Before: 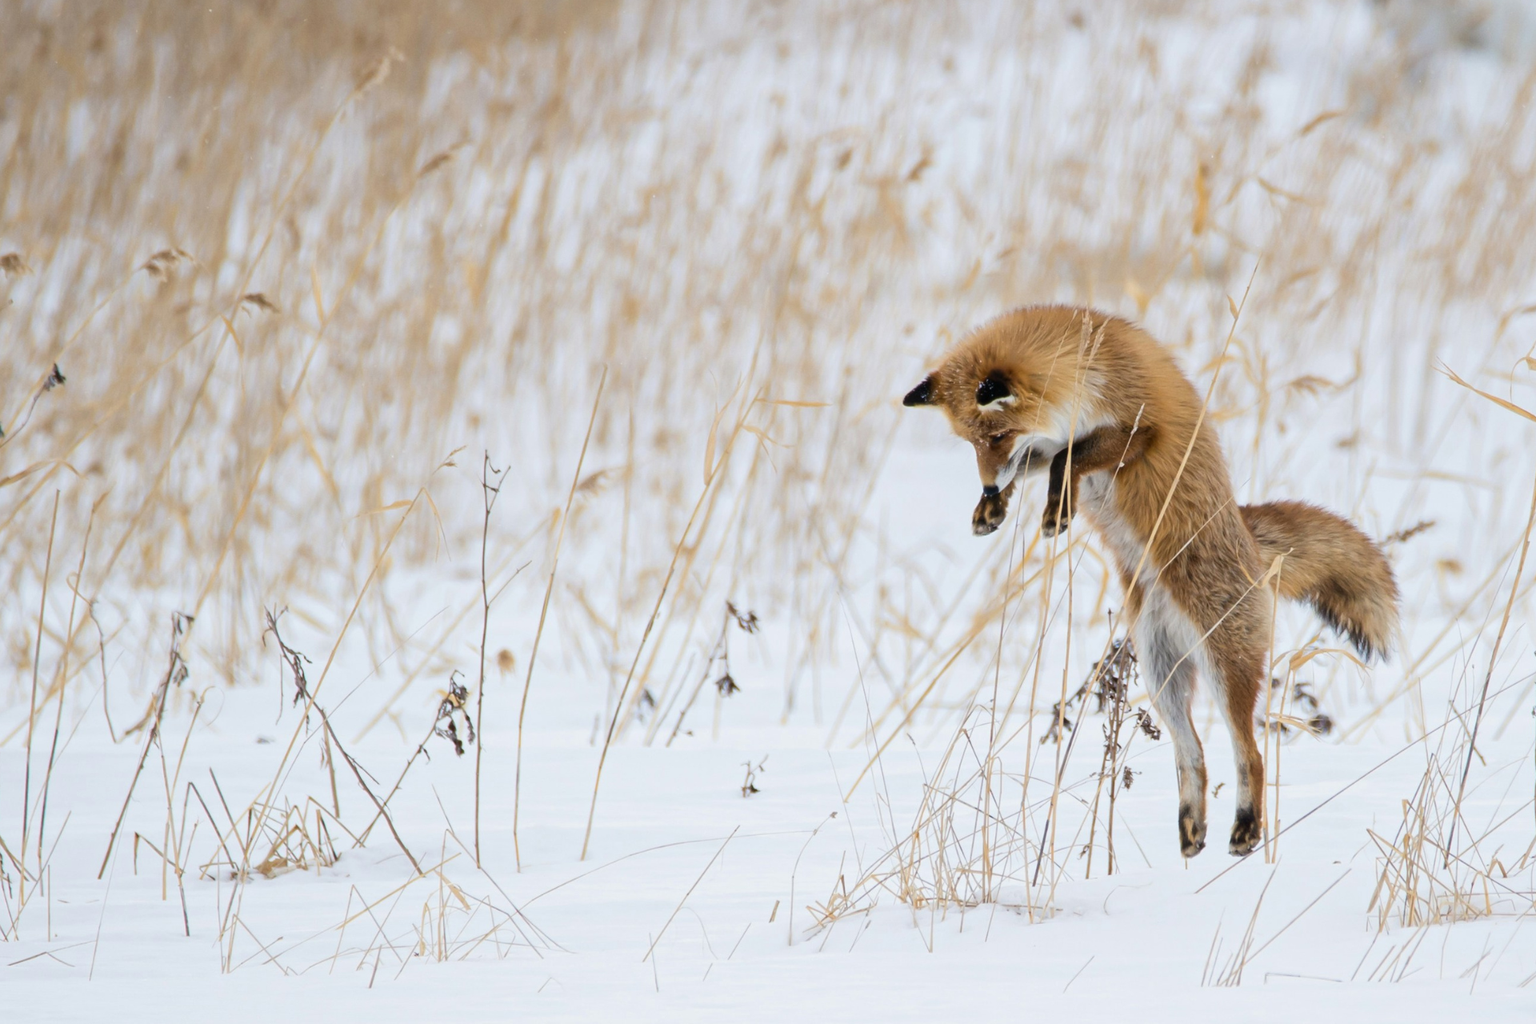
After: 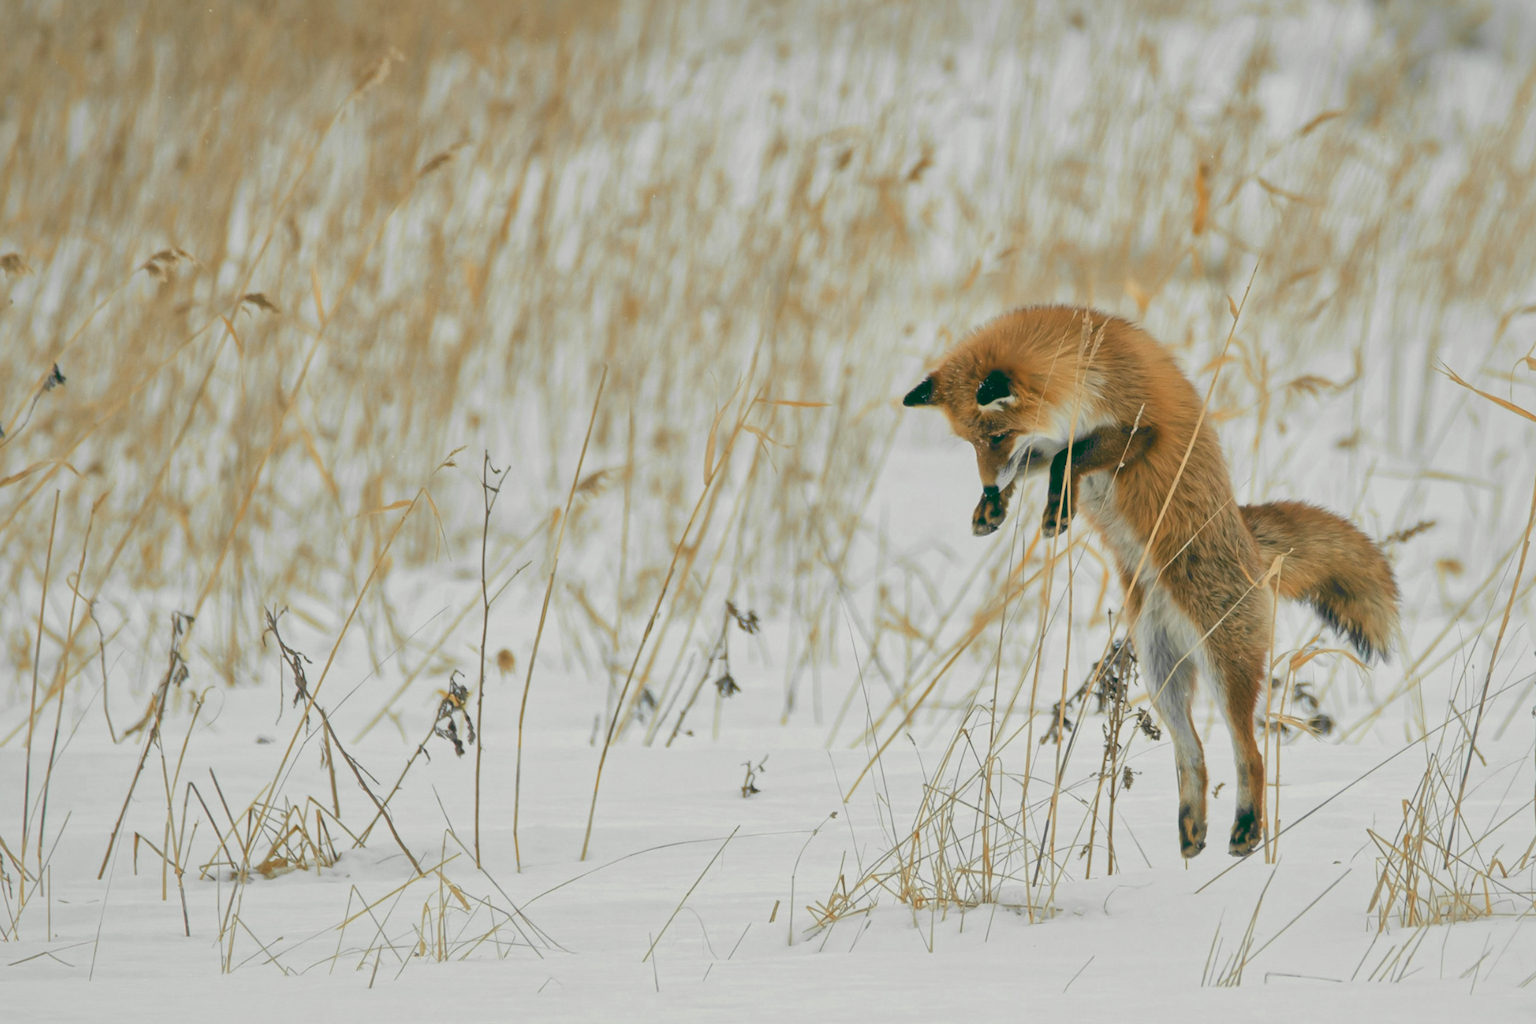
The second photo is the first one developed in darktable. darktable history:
color zones: curves: ch1 [(0.29, 0.492) (0.373, 0.185) (0.509, 0.481)]; ch2 [(0.25, 0.462) (0.749, 0.457)], mix 40.67%
shadows and highlights: on, module defaults
color balance: lift [1.005, 0.99, 1.007, 1.01], gamma [1, 1.034, 1.032, 0.966], gain [0.873, 1.055, 1.067, 0.933]
